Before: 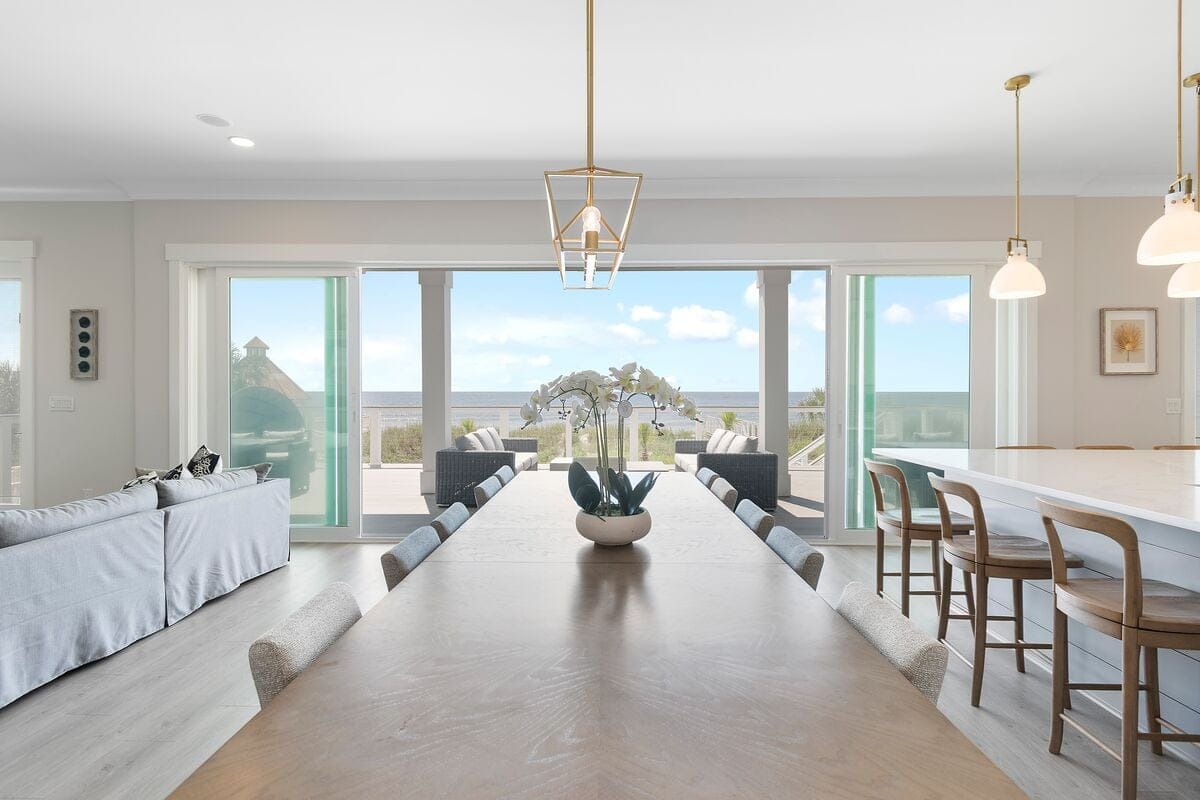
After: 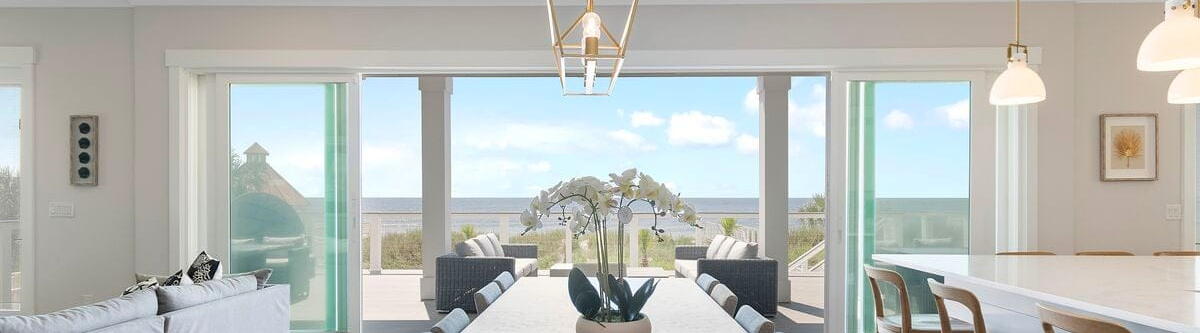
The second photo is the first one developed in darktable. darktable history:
crop and rotate: top 24.324%, bottom 34.04%
color balance rgb: perceptual saturation grading › global saturation 0.992%, global vibrance 20%
